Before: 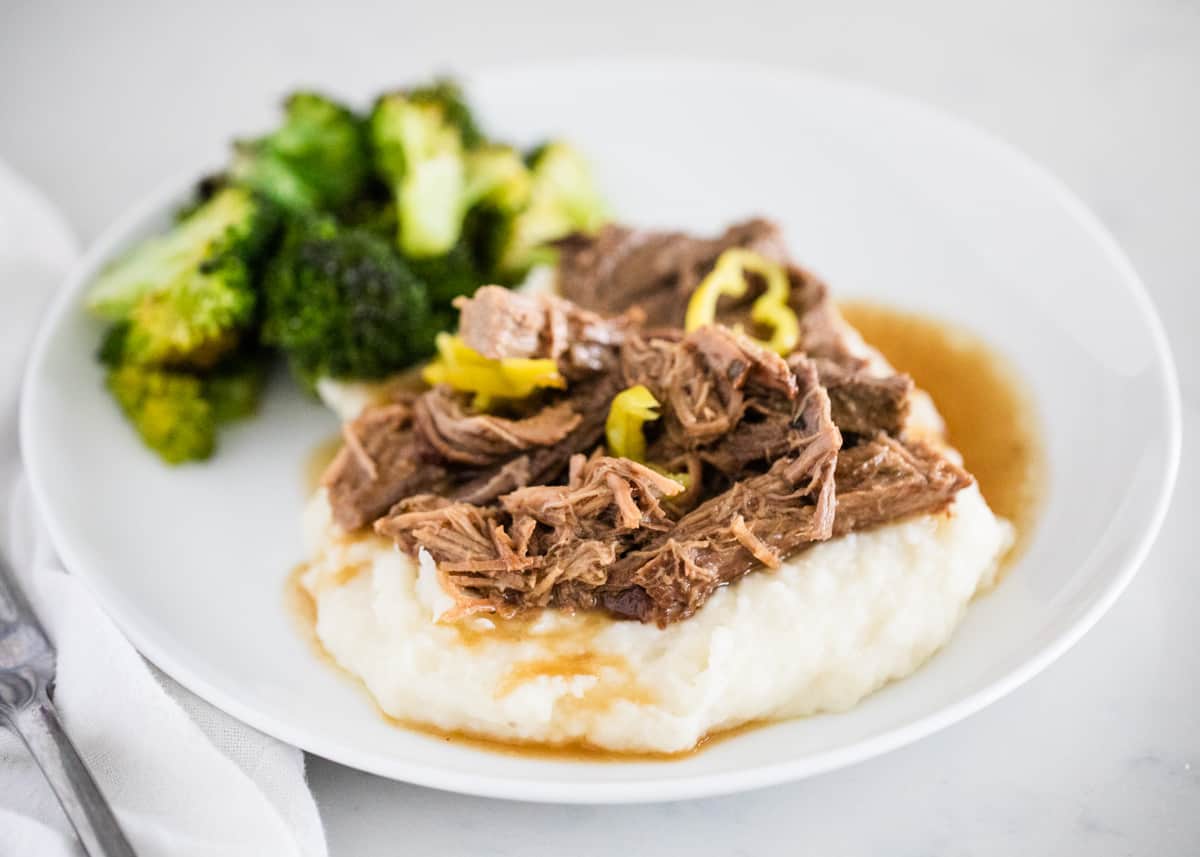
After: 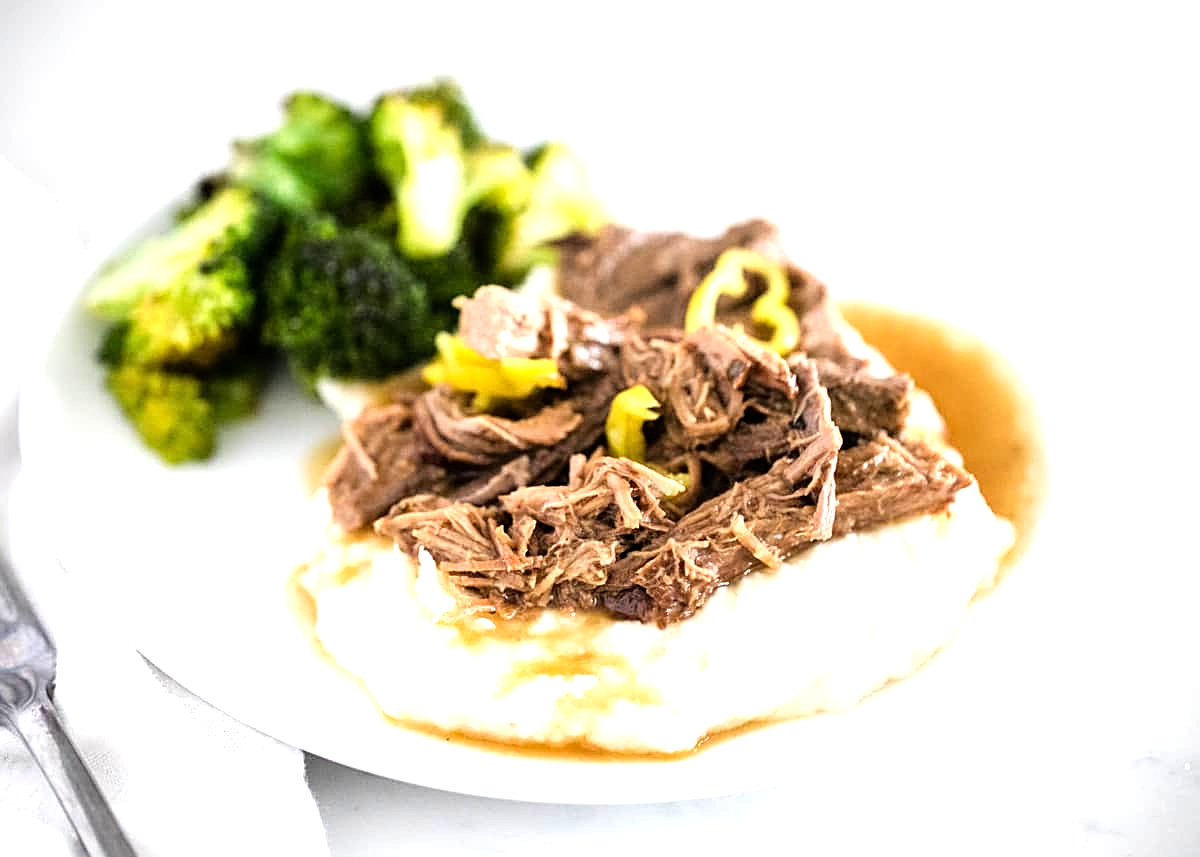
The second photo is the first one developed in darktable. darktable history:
sharpen: on, module defaults
tone equalizer: -8 EV -0.785 EV, -7 EV -0.721 EV, -6 EV -0.586 EV, -5 EV -0.414 EV, -3 EV 0.403 EV, -2 EV 0.6 EV, -1 EV 0.681 EV, +0 EV 0.729 EV, mask exposure compensation -0.497 EV
